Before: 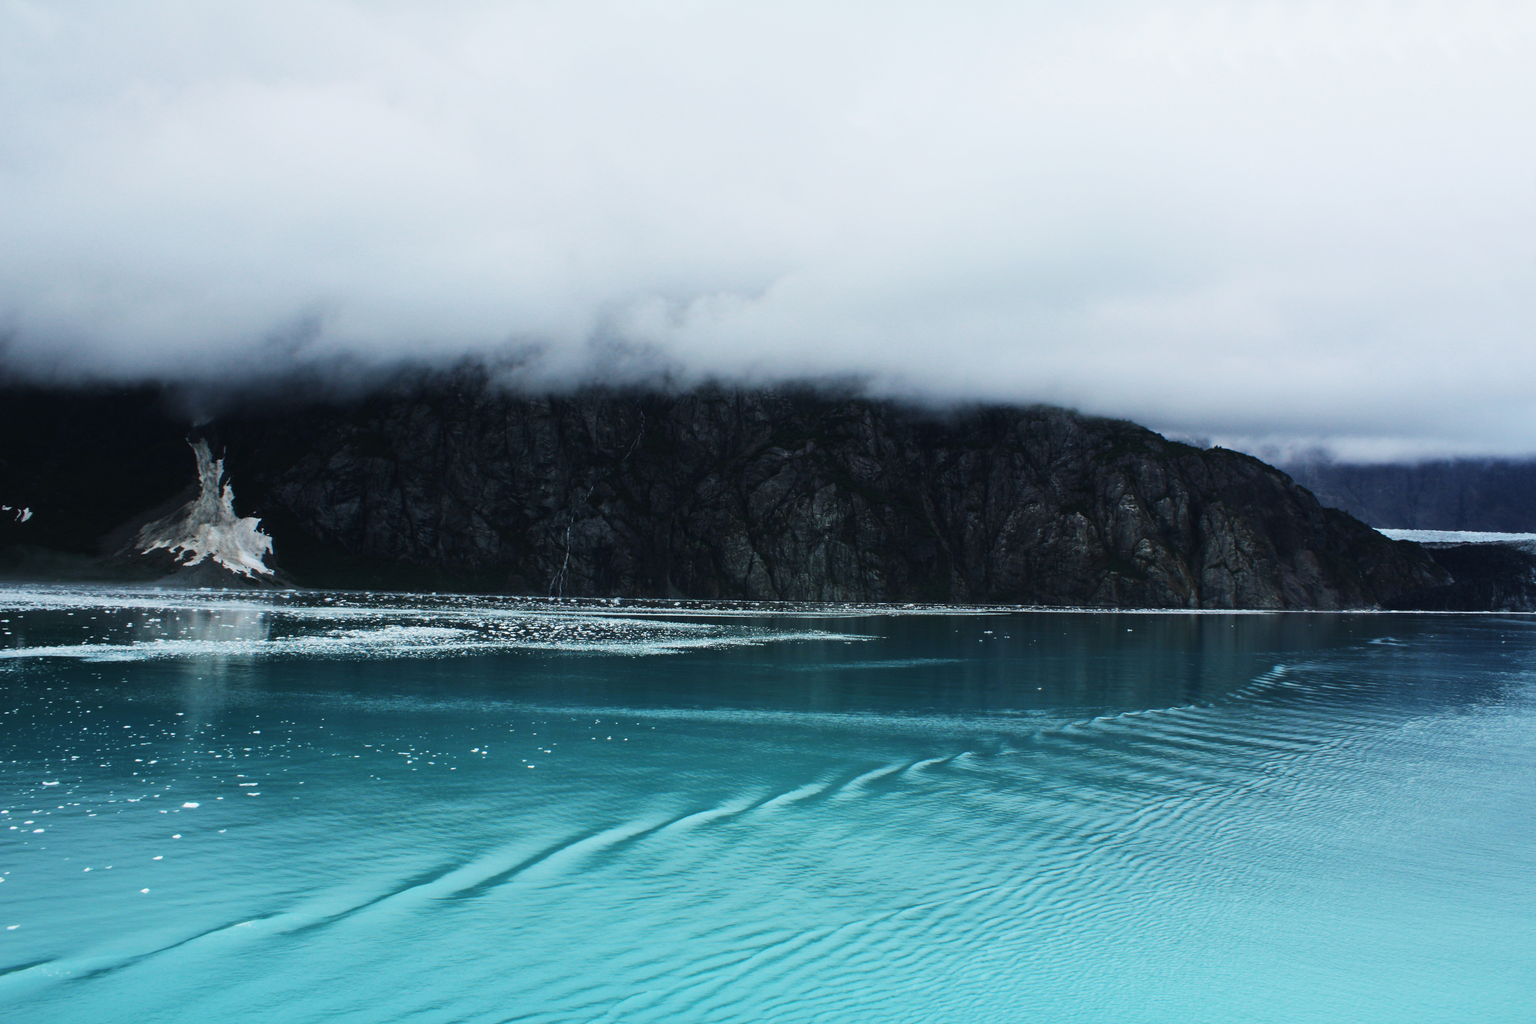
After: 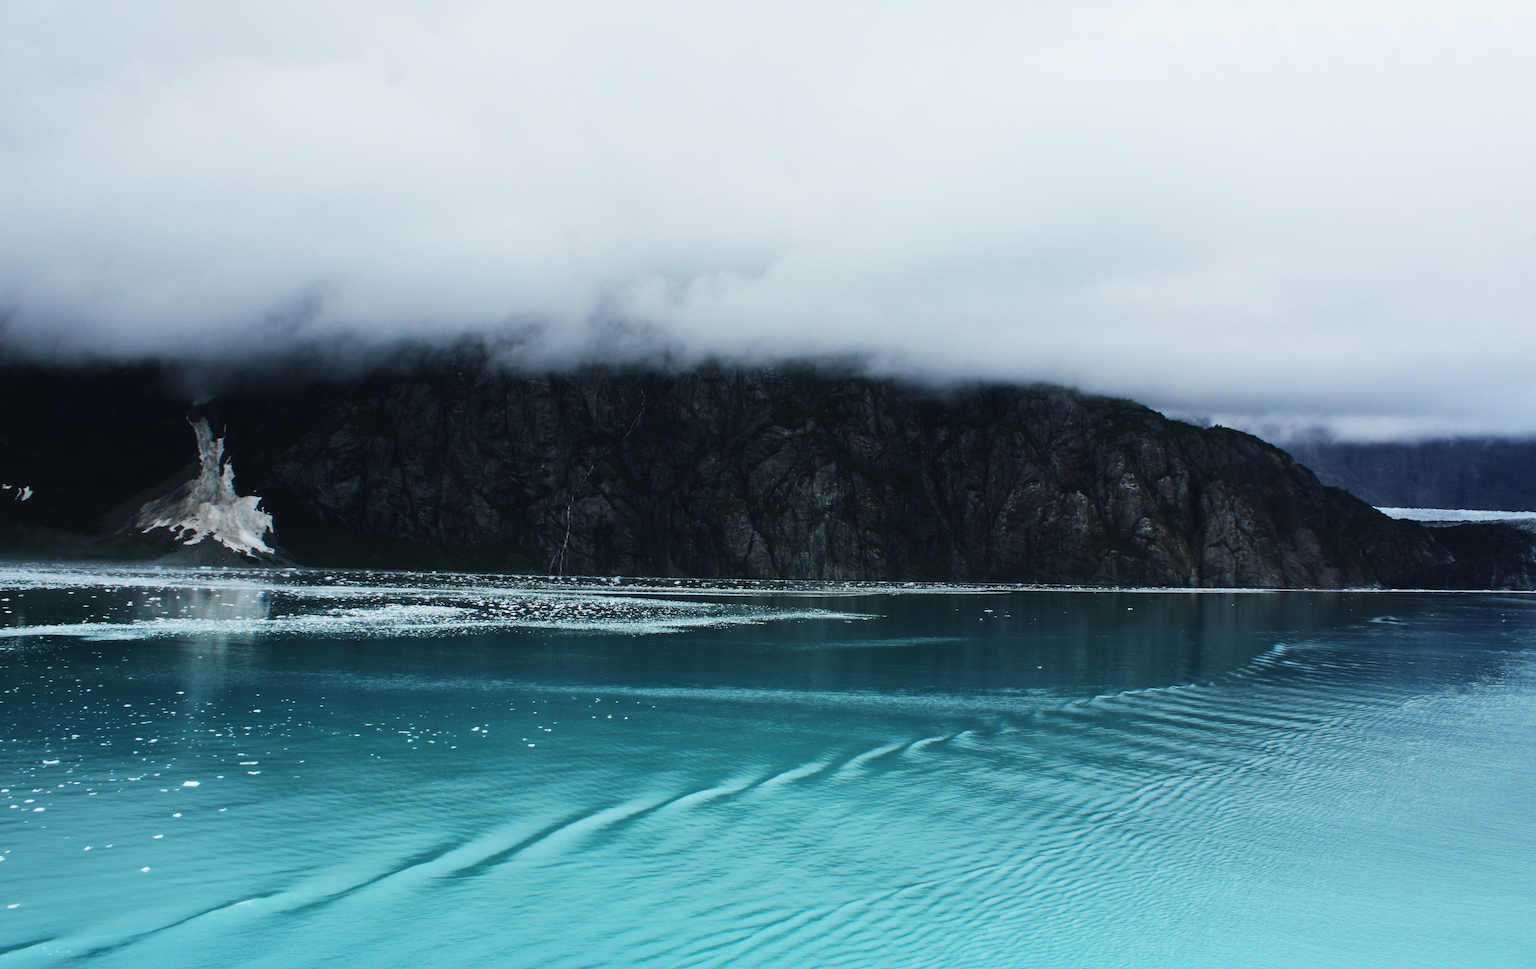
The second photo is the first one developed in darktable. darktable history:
crop and rotate: top 2.113%, bottom 3.17%
